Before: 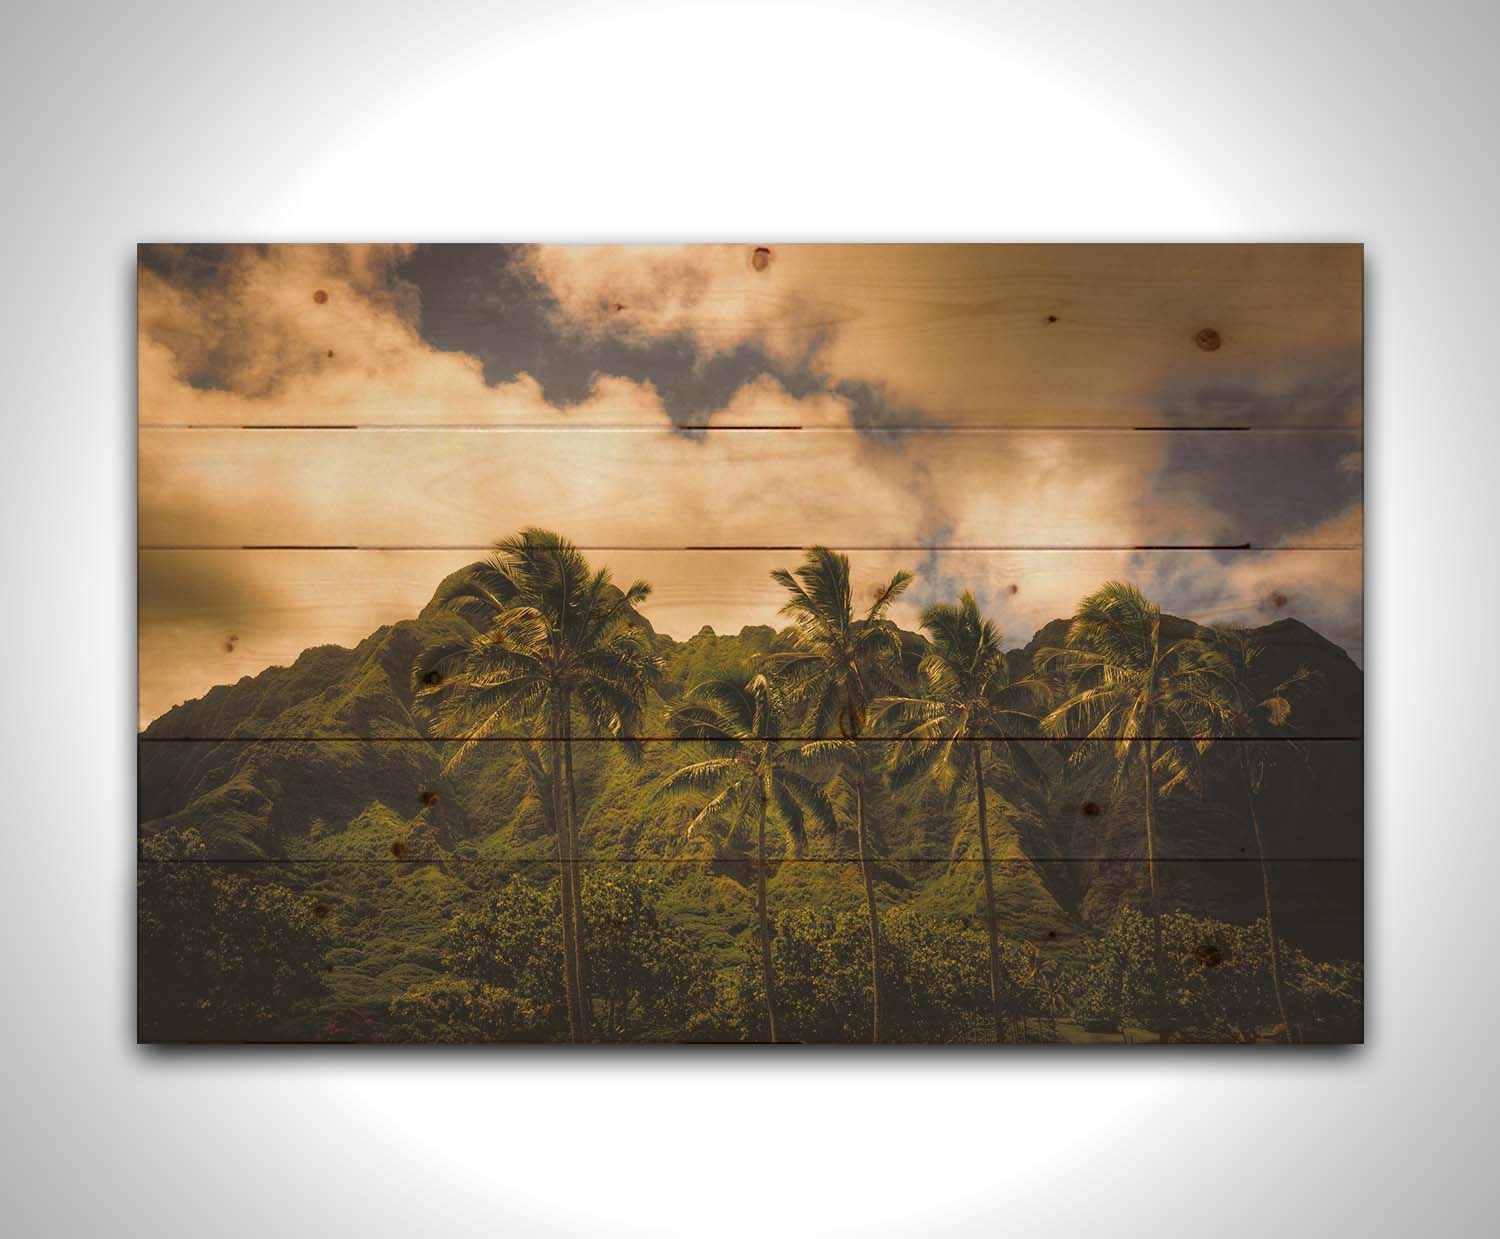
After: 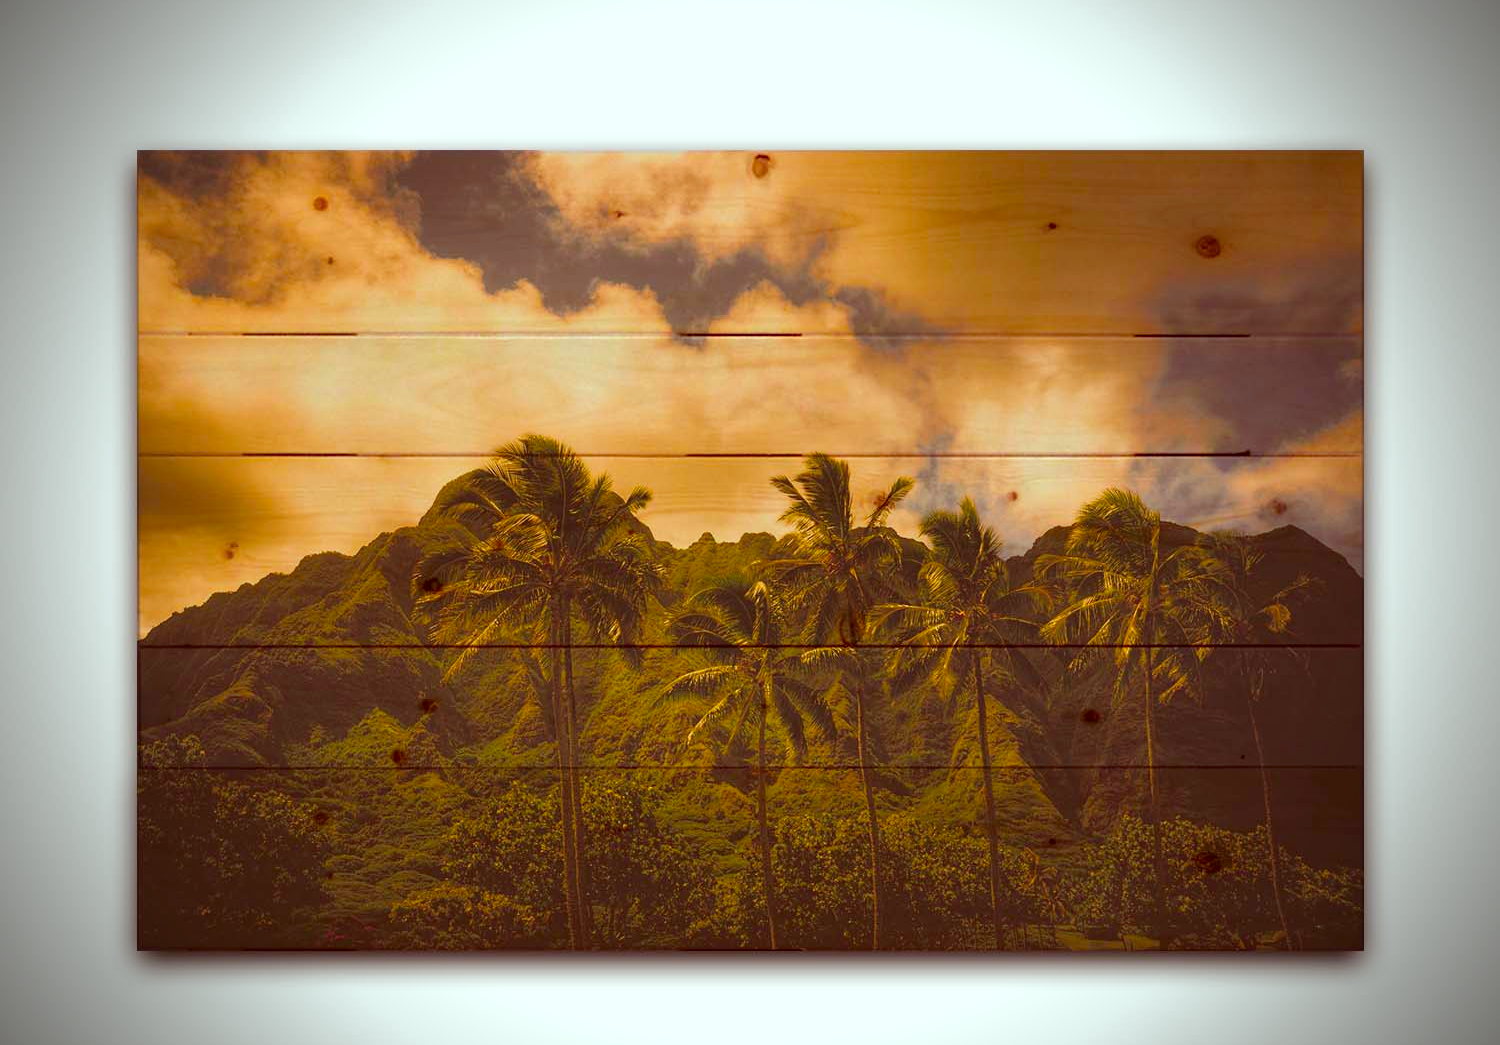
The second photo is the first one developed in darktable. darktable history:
tone equalizer: edges refinement/feathering 500, mask exposure compensation -1.57 EV, preserve details guided filter
vignetting: fall-off start 75.28%, brightness -0.646, saturation -0.013, width/height ratio 1.086
color balance rgb: power › hue 74.77°, linear chroma grading › global chroma 9.209%, perceptual saturation grading › global saturation 25.297%
color correction: highlights a* -7, highlights b* -0.219, shadows a* 20.09, shadows b* 11.75
crop: top 7.564%, bottom 8.065%
